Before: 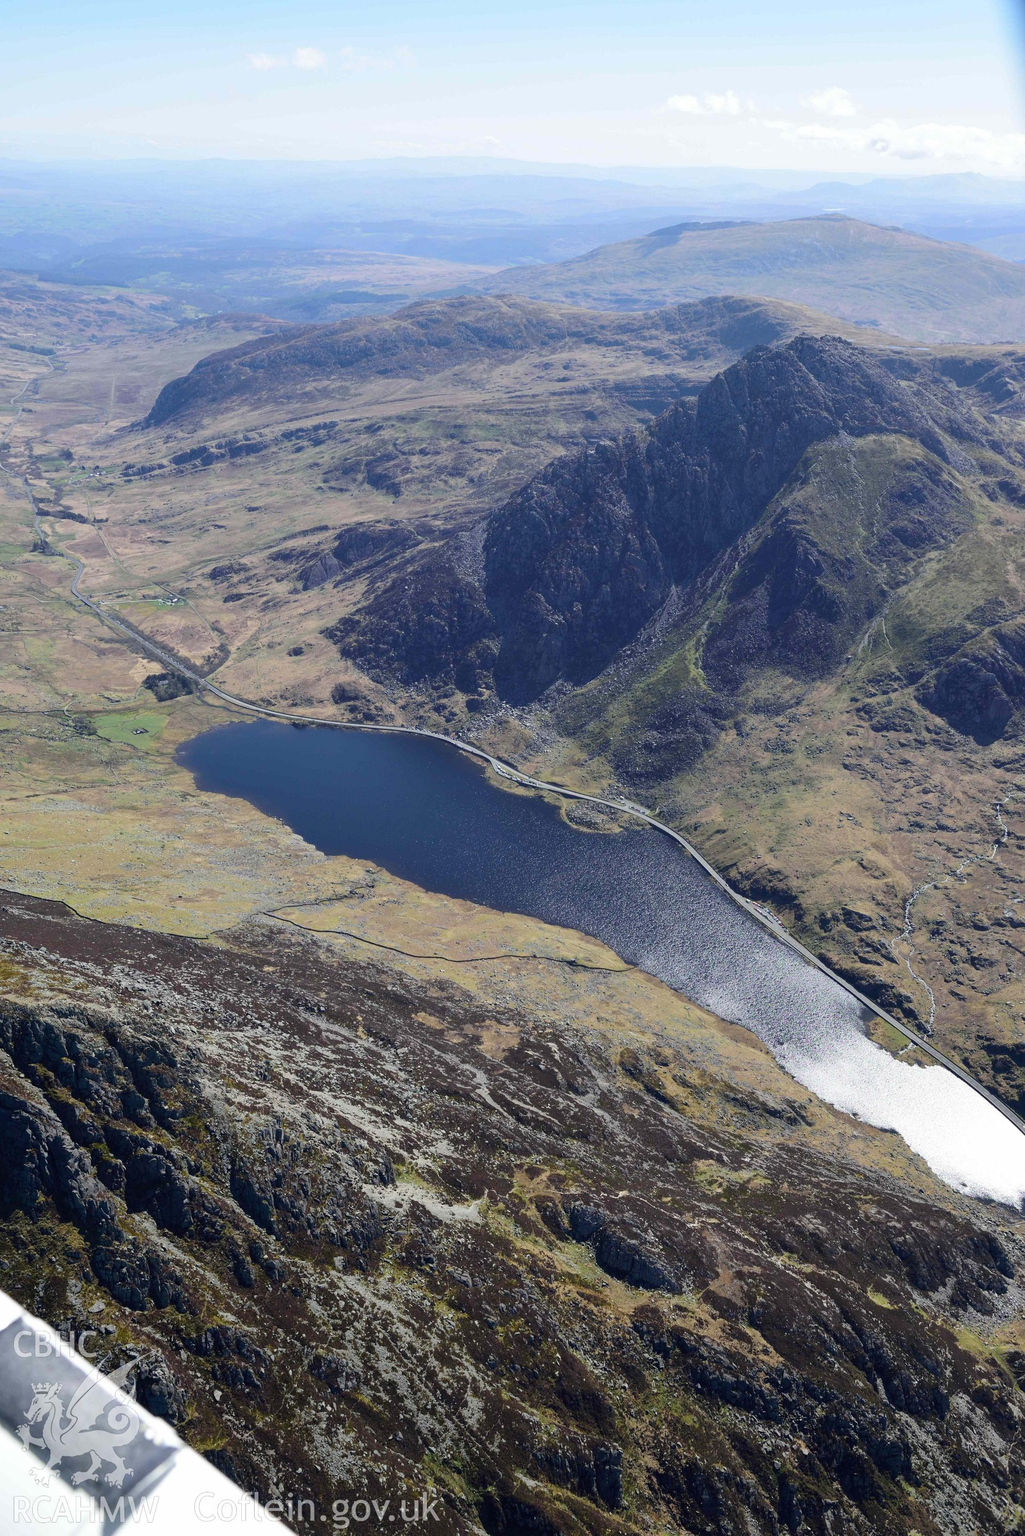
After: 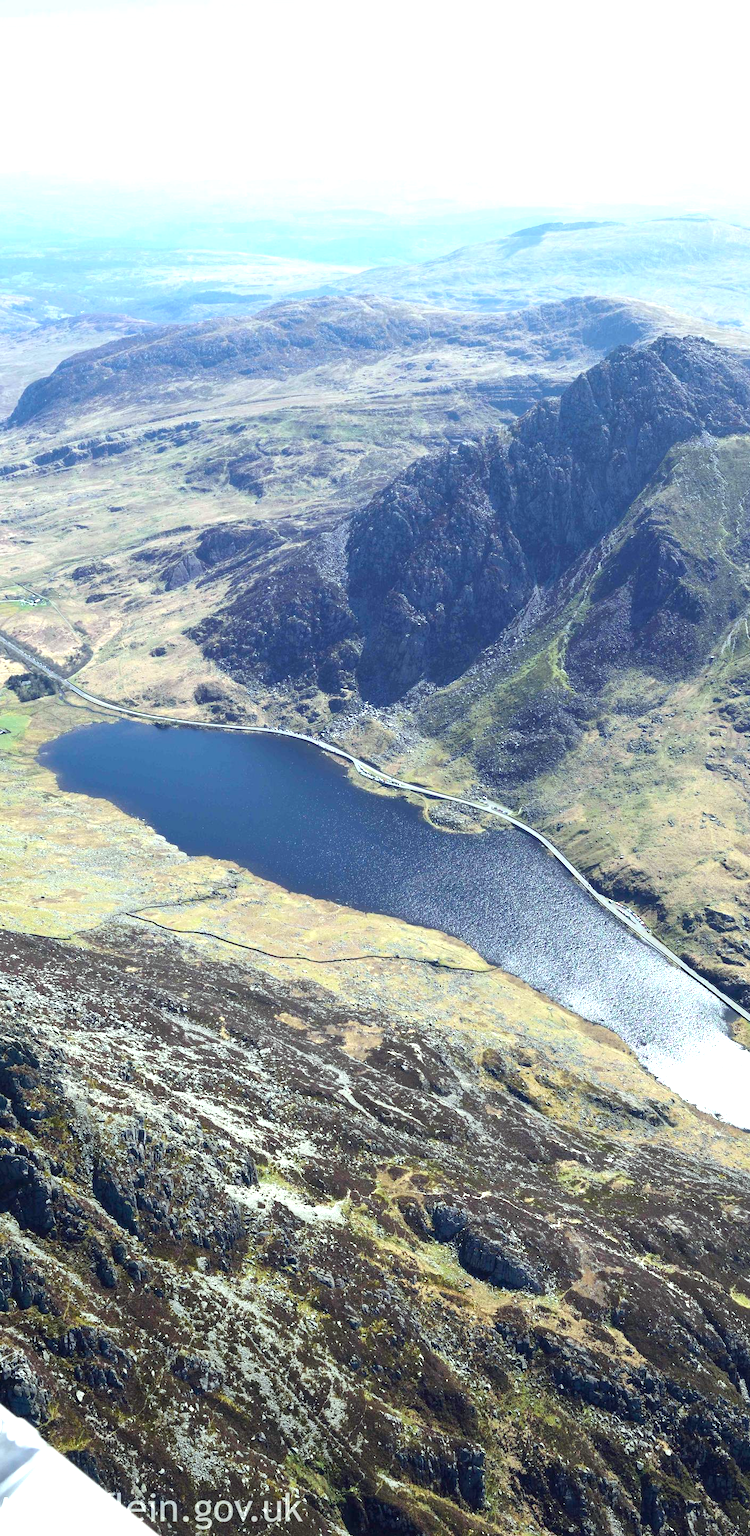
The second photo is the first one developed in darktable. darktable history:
exposure: exposure 1.137 EV, compensate highlight preservation false
crop: left 13.443%, right 13.31%
color correction: highlights a* -6.69, highlights b* 0.49
